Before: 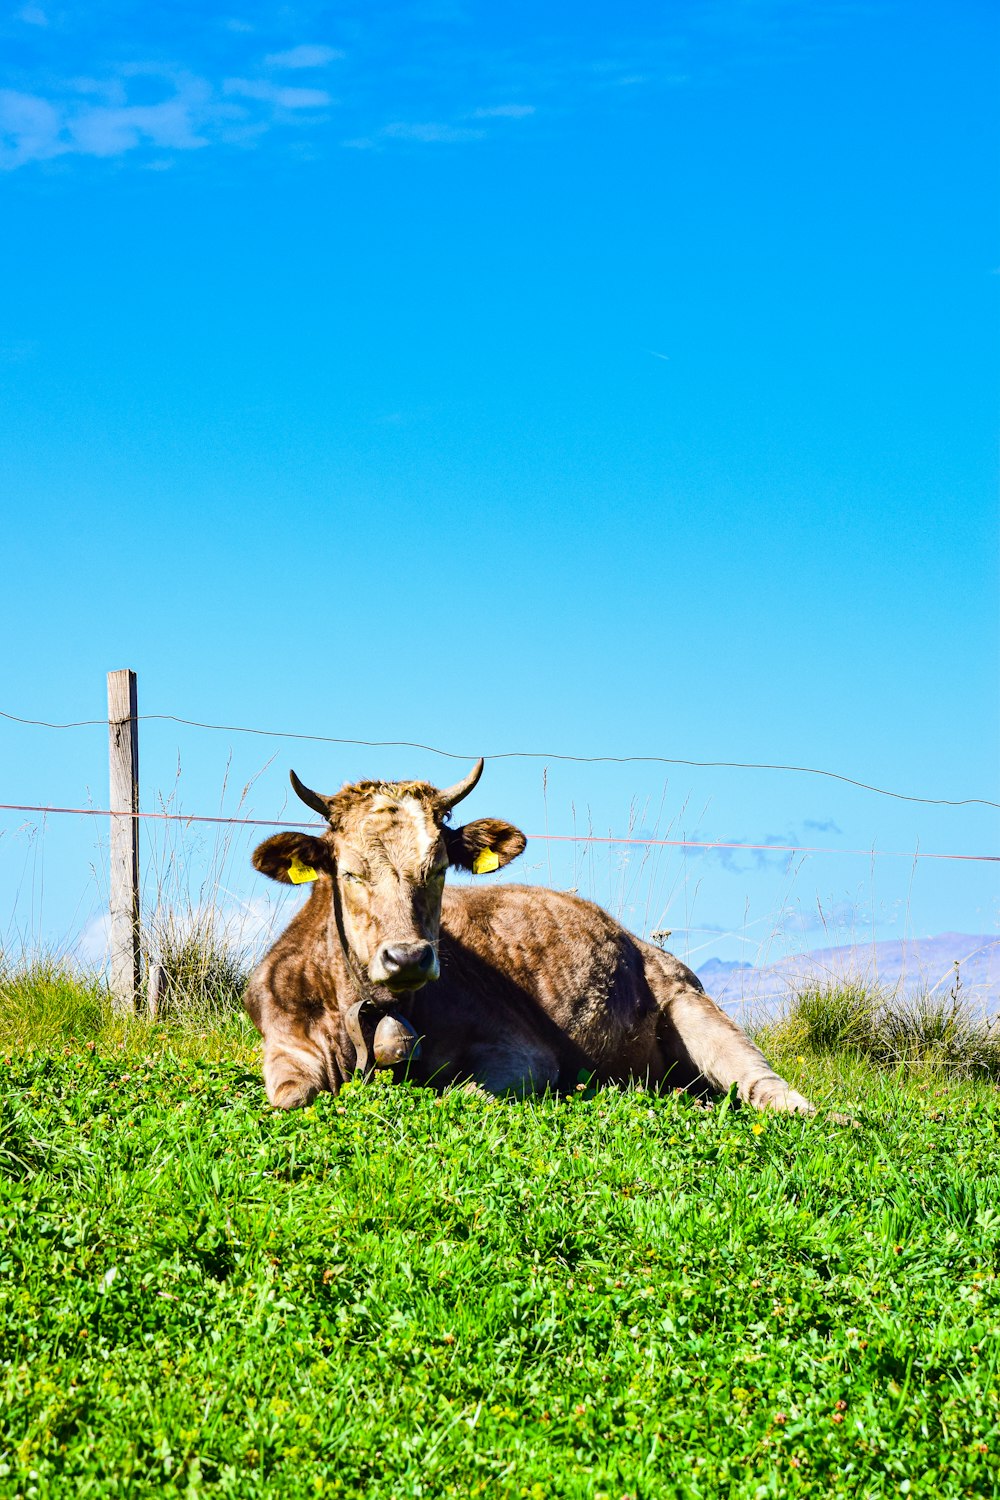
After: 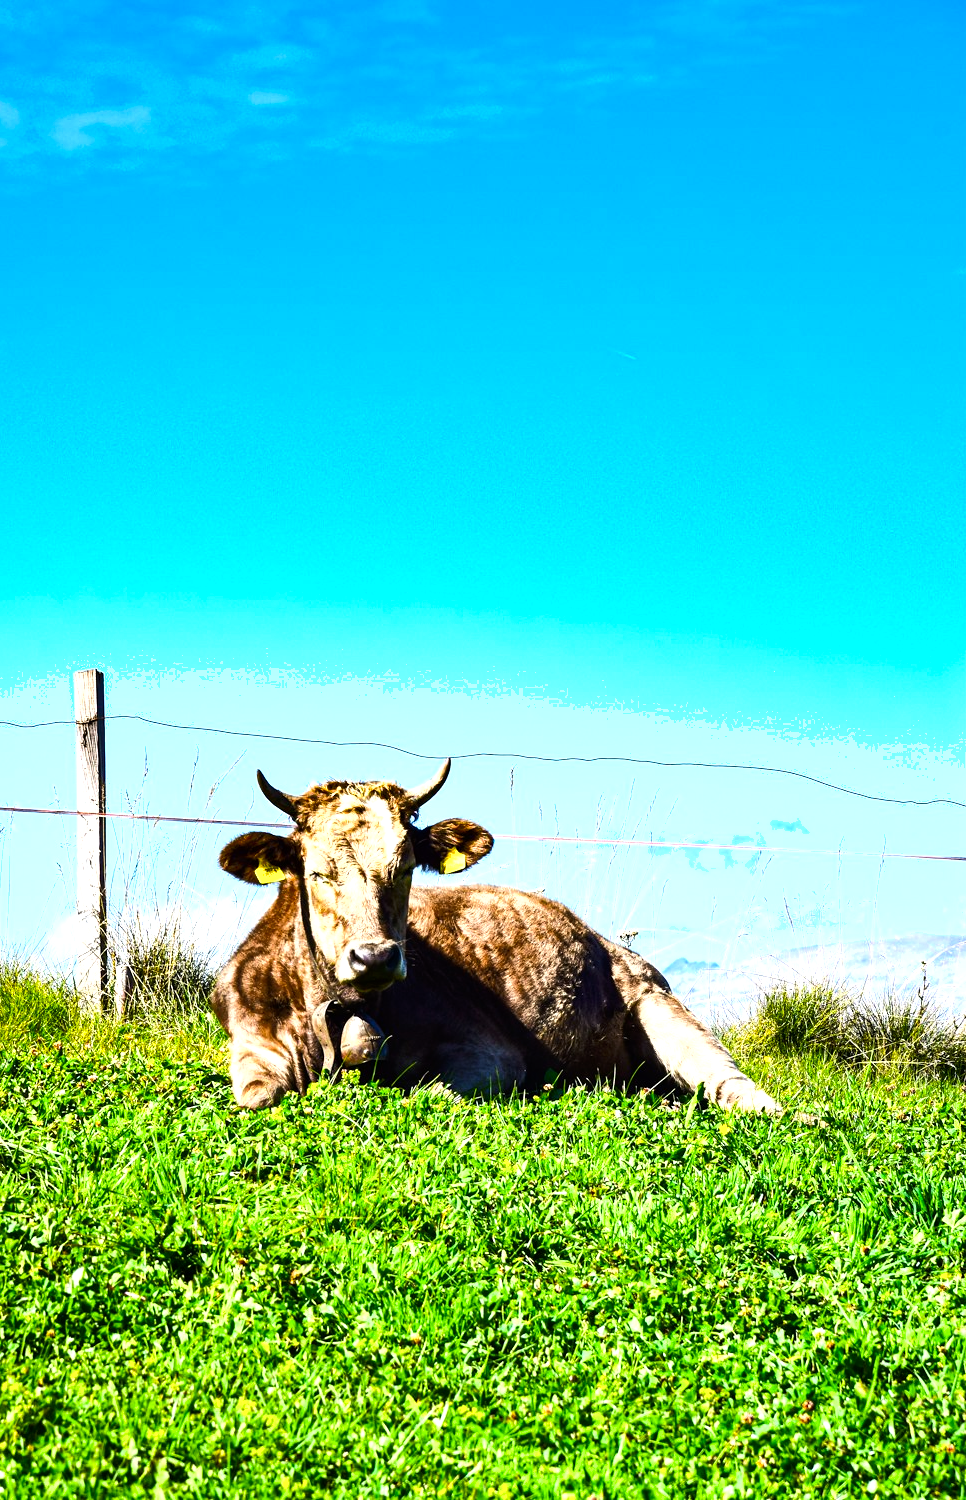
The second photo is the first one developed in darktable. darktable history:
tone equalizer: -8 EV -0.711 EV, -7 EV -0.673 EV, -6 EV -0.567 EV, -5 EV -0.365 EV, -3 EV 0.394 EV, -2 EV 0.6 EV, -1 EV 0.676 EV, +0 EV 0.758 EV
crop and rotate: left 3.348%
shadows and highlights: radius 265.54, soften with gaussian
